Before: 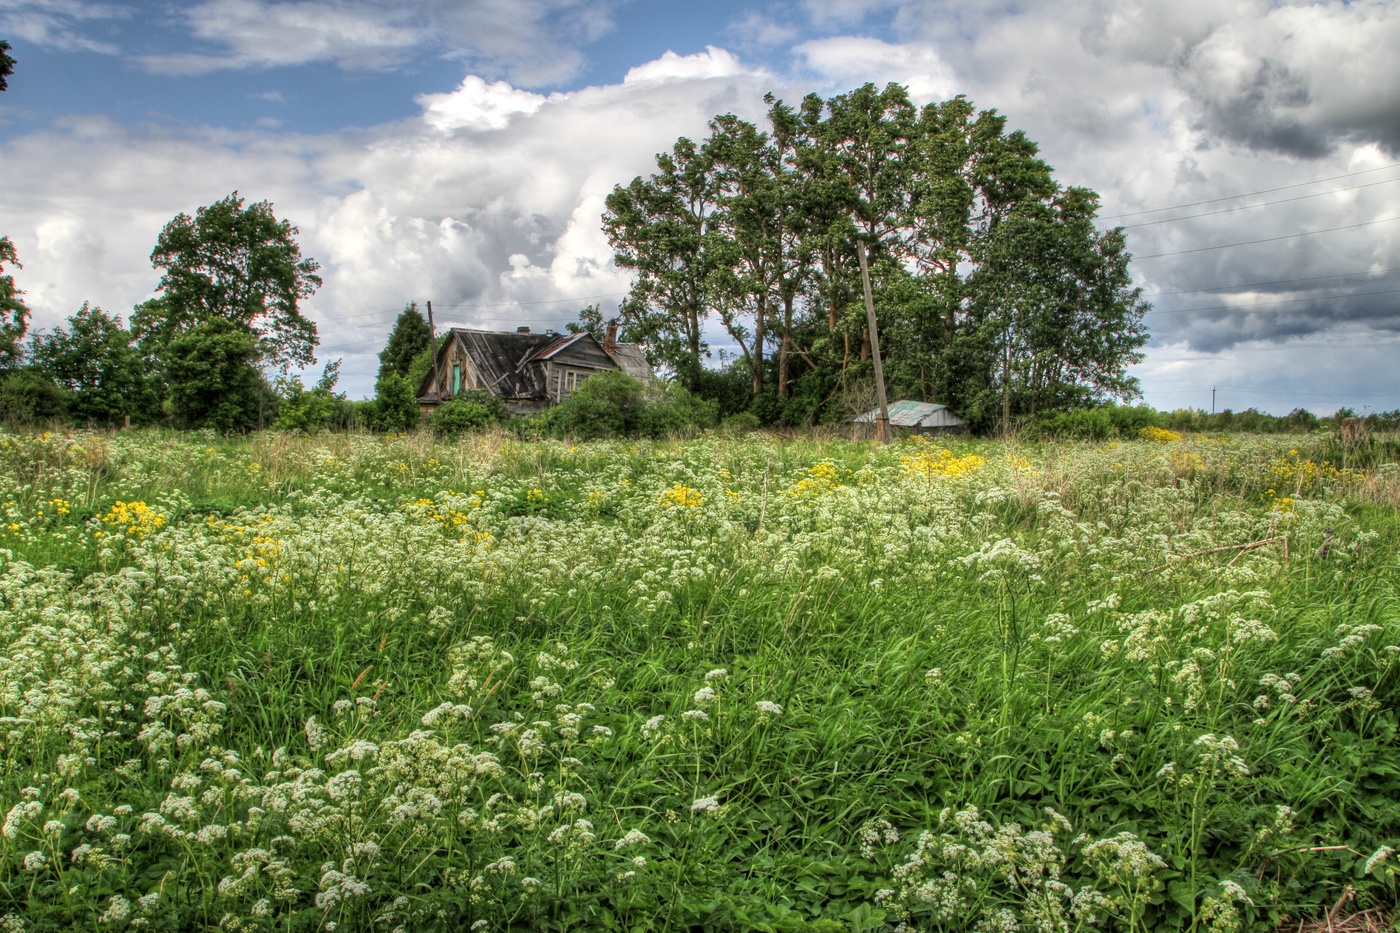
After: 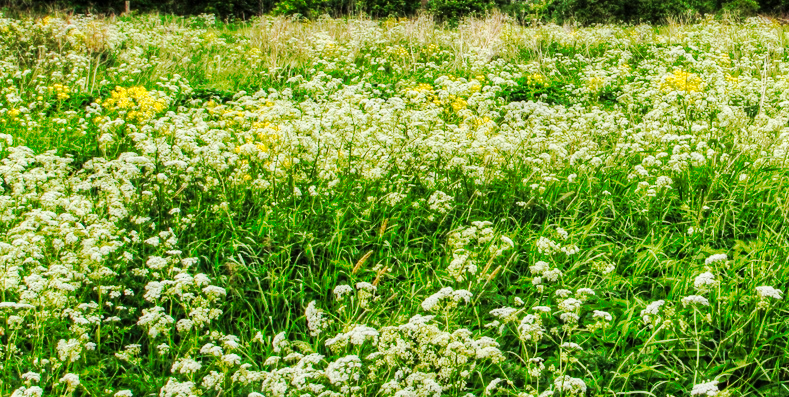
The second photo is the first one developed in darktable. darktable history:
tone curve: curves: ch0 [(0, 0) (0.003, 0.003) (0.011, 0.011) (0.025, 0.024) (0.044, 0.044) (0.069, 0.068) (0.1, 0.098) (0.136, 0.133) (0.177, 0.174) (0.224, 0.22) (0.277, 0.272) (0.335, 0.329) (0.399, 0.392) (0.468, 0.46) (0.543, 0.607) (0.623, 0.676) (0.709, 0.75) (0.801, 0.828) (0.898, 0.912) (1, 1)], preserve colors none
white balance: red 0.983, blue 1.036
crop: top 44.483%, right 43.593%, bottom 12.892%
base curve: curves: ch0 [(0, 0) (0.036, 0.025) (0.121, 0.166) (0.206, 0.329) (0.605, 0.79) (1, 1)], preserve colors none
